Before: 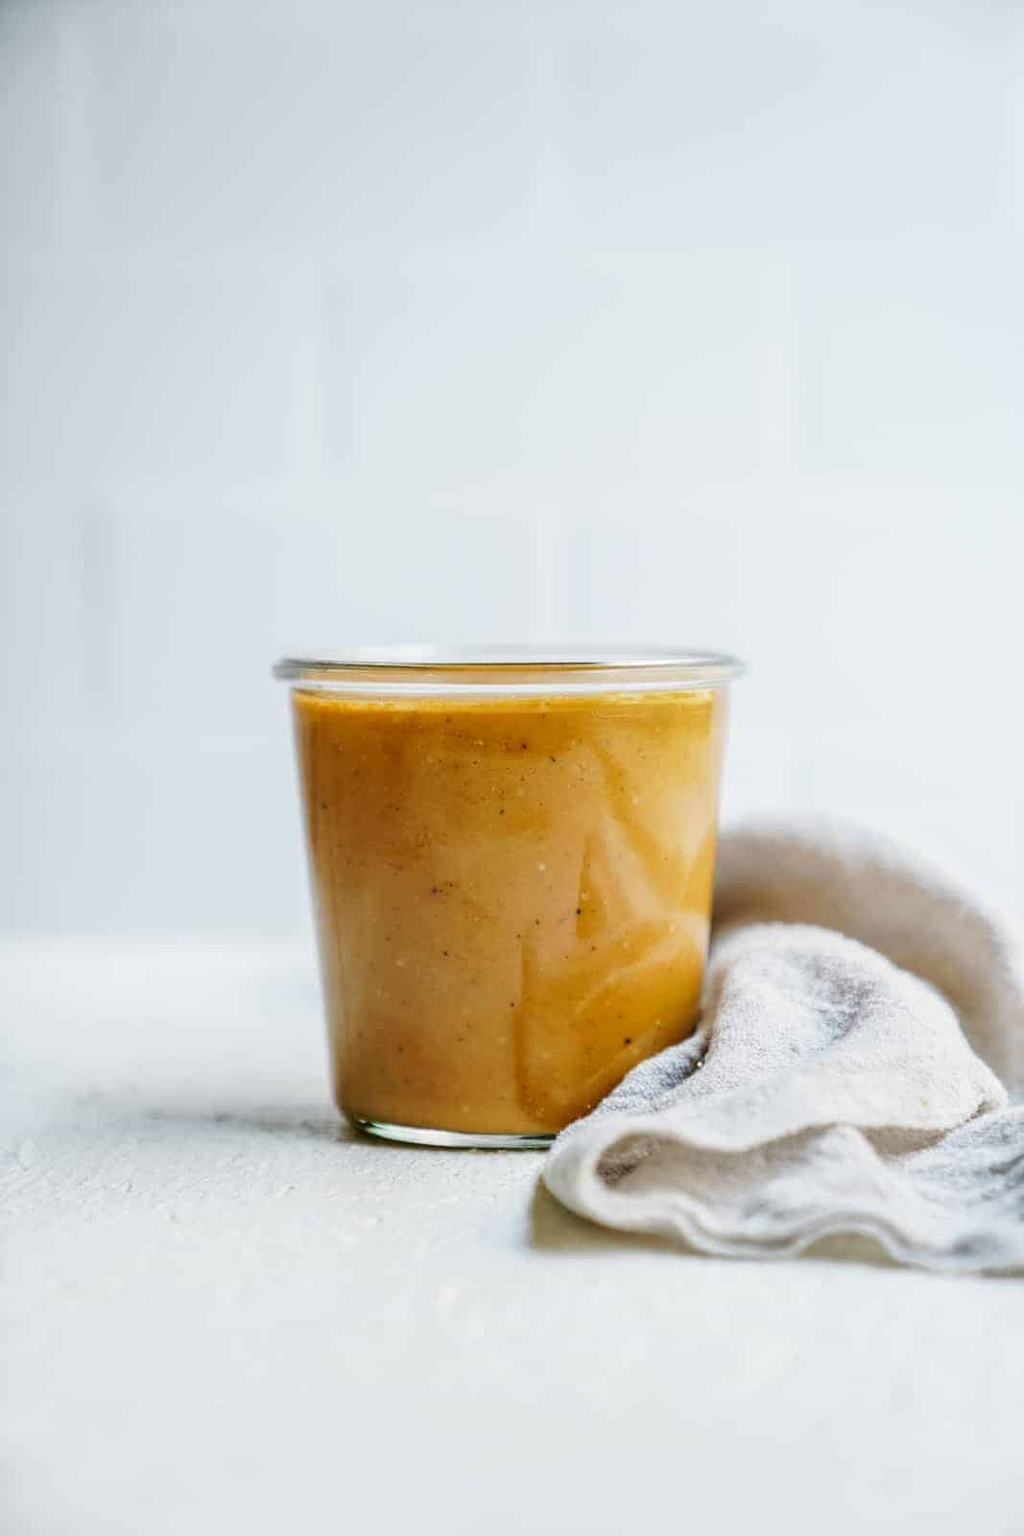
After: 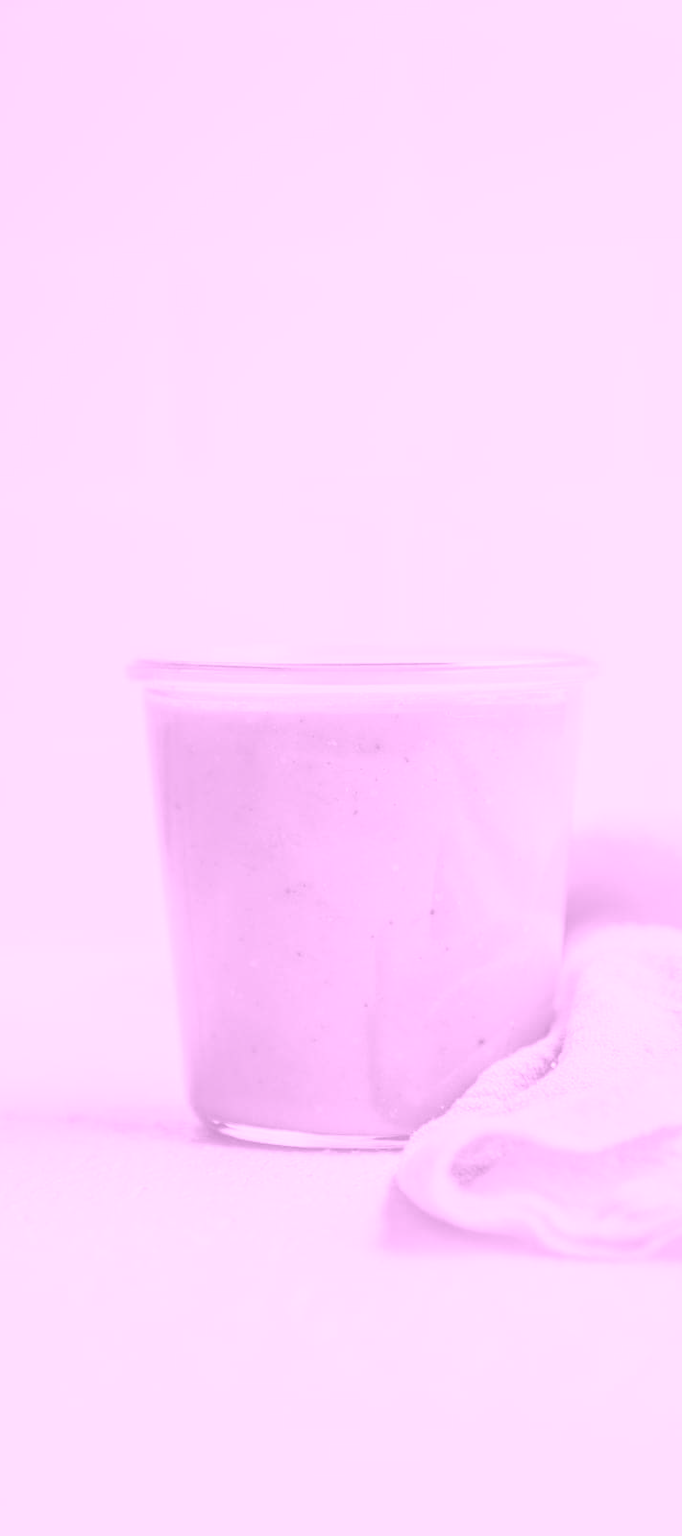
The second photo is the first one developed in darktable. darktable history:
crop and rotate: left 14.385%, right 18.948%
colorize: hue 331.2°, saturation 75%, source mix 30.28%, lightness 70.52%, version 1
